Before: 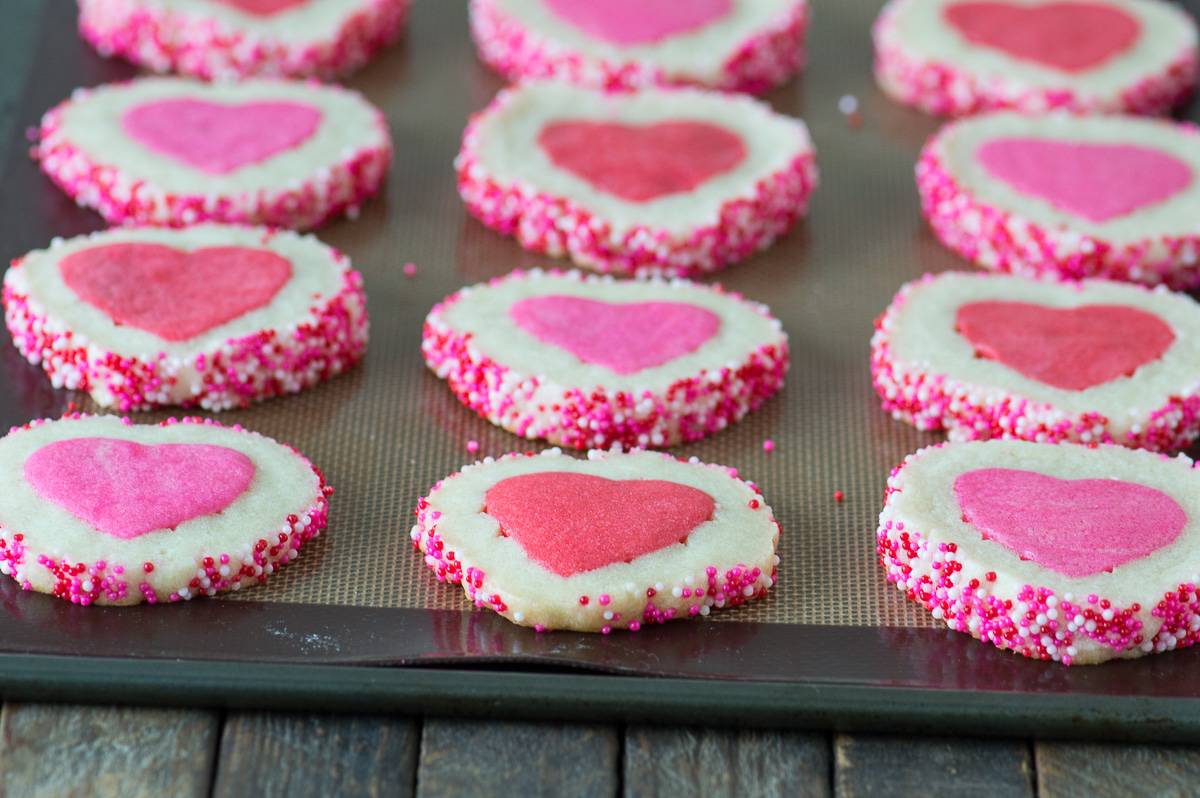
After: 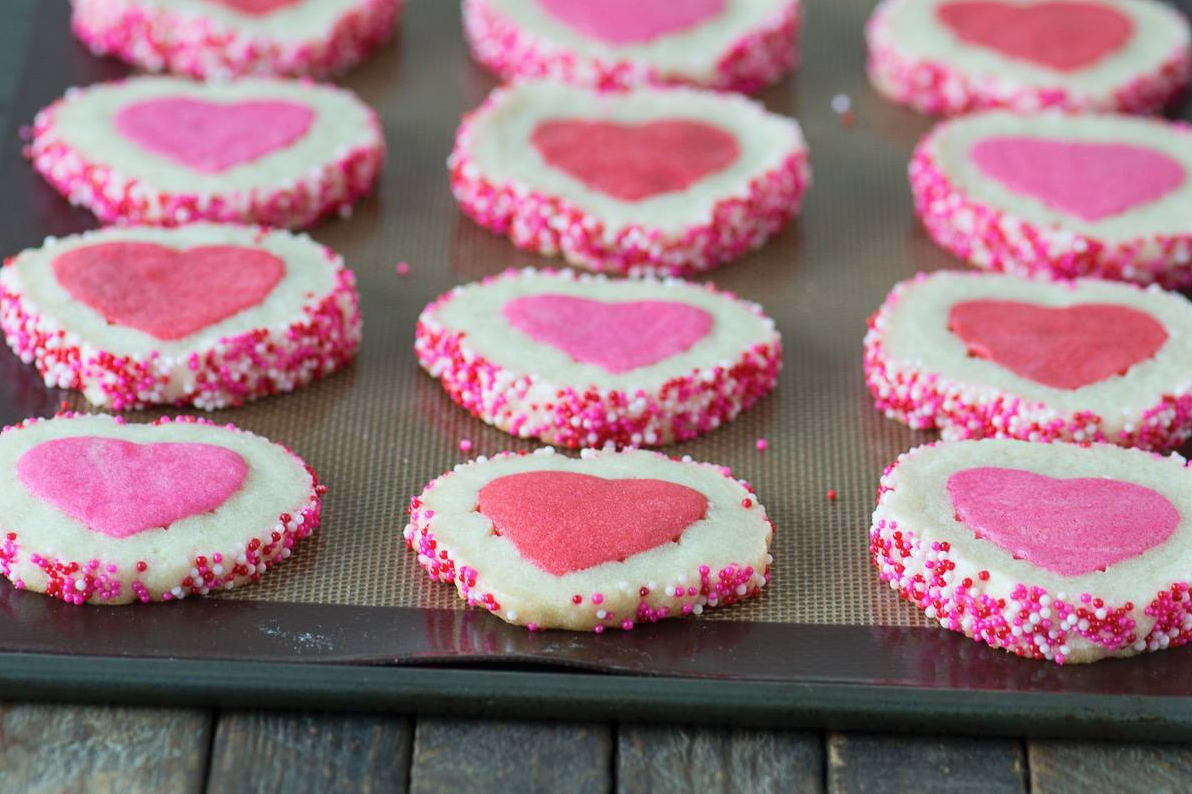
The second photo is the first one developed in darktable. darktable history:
contrast brightness saturation: saturation -0.05
crop and rotate: left 0.614%, top 0.179%, bottom 0.309%
bloom: size 13.65%, threshold 98.39%, strength 4.82%
shadows and highlights: shadows 62.66, white point adjustment 0.37, highlights -34.44, compress 83.82%
